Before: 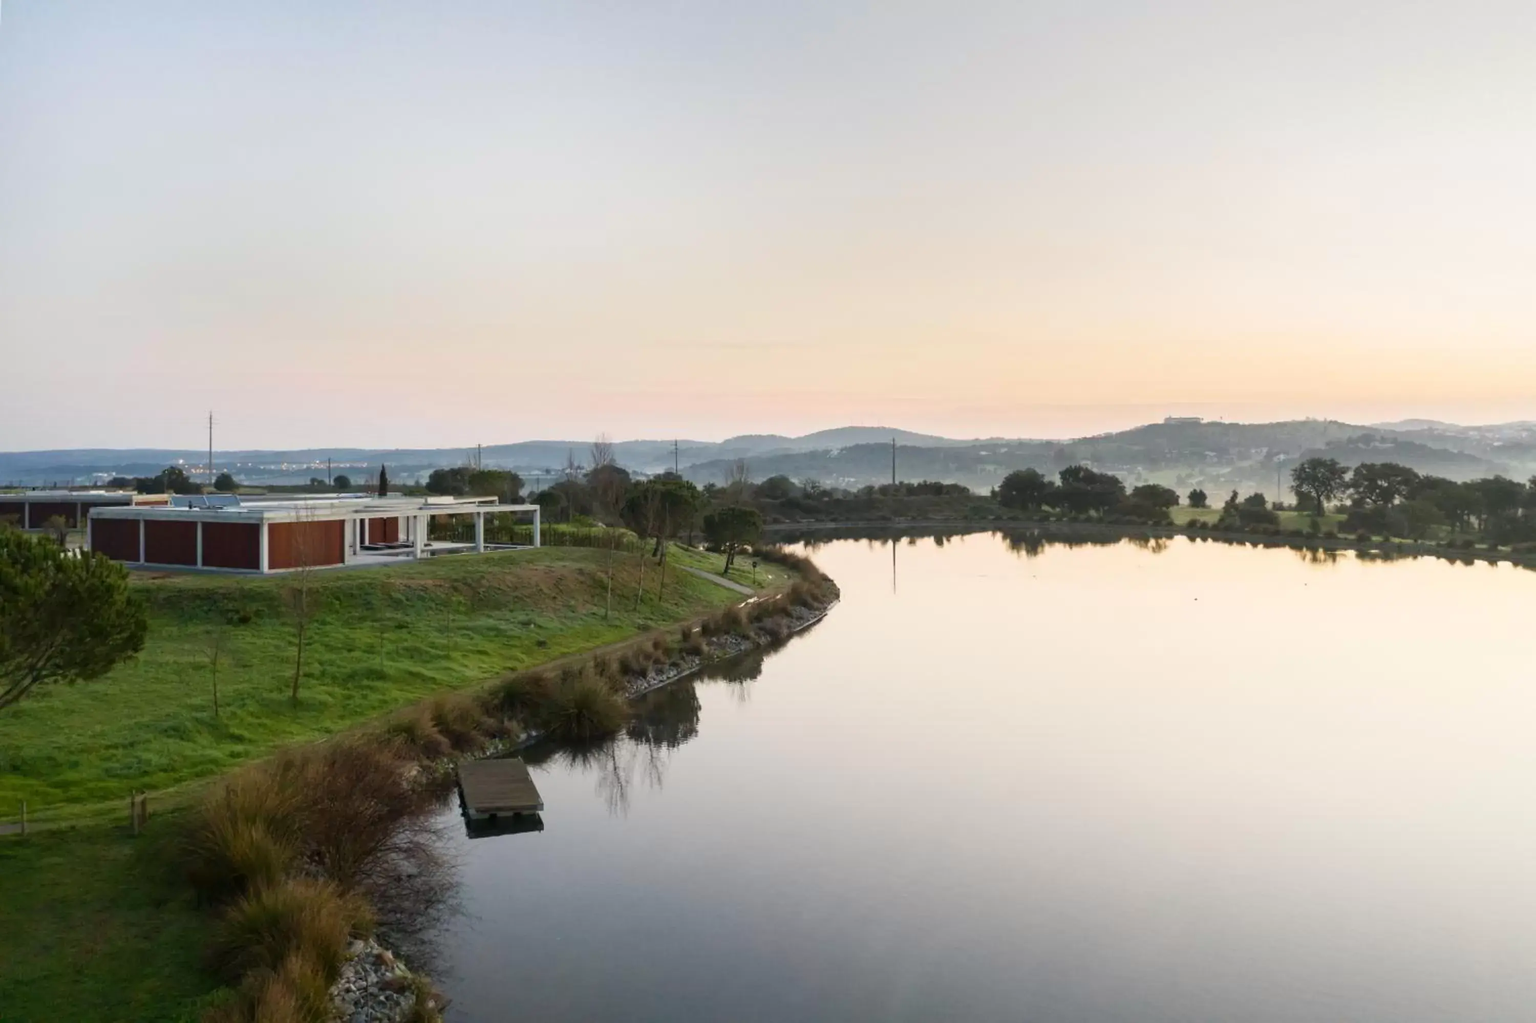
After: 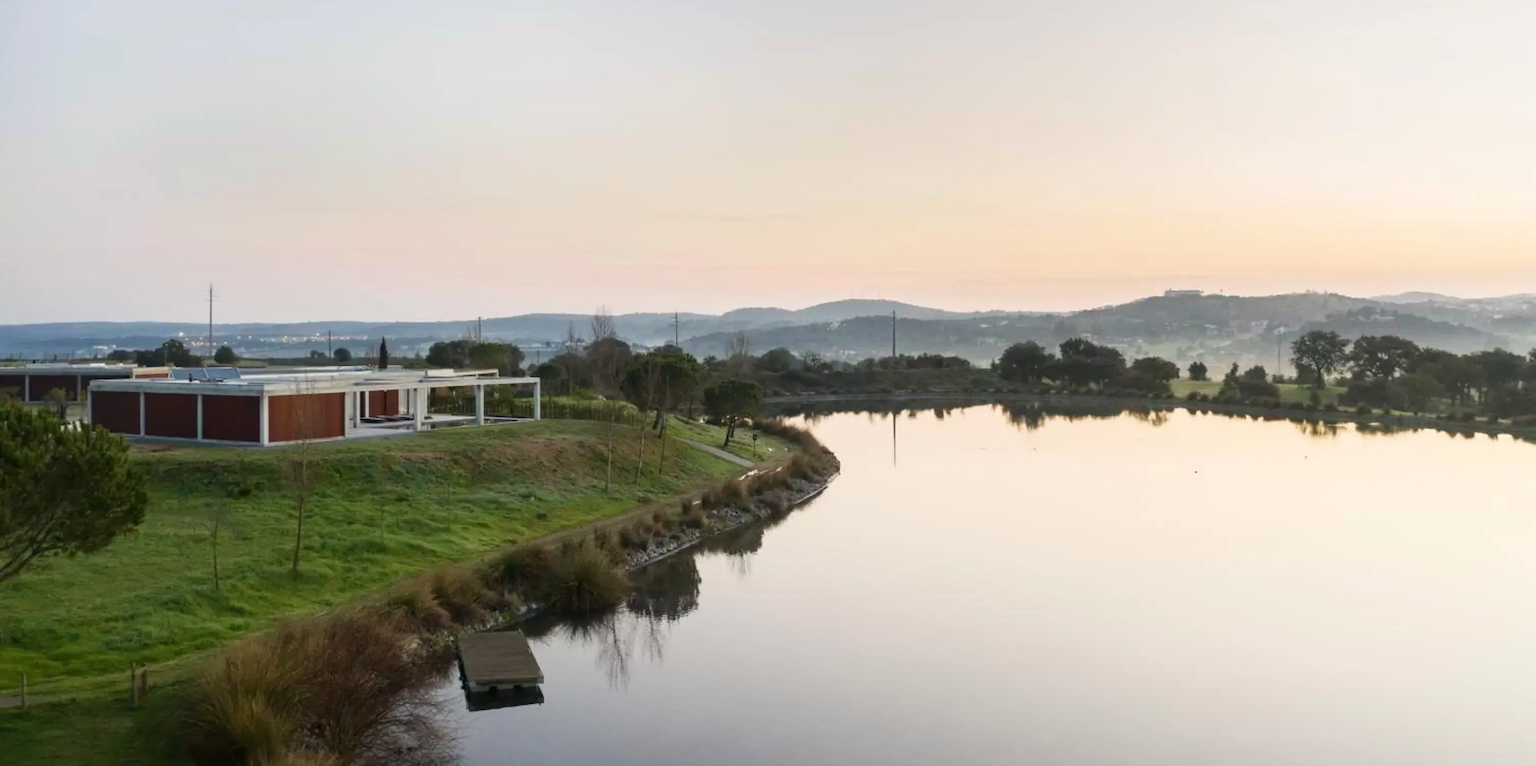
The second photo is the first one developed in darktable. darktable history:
crop and rotate: top 12.5%, bottom 12.5%
contrast brightness saturation: saturation -0.04
